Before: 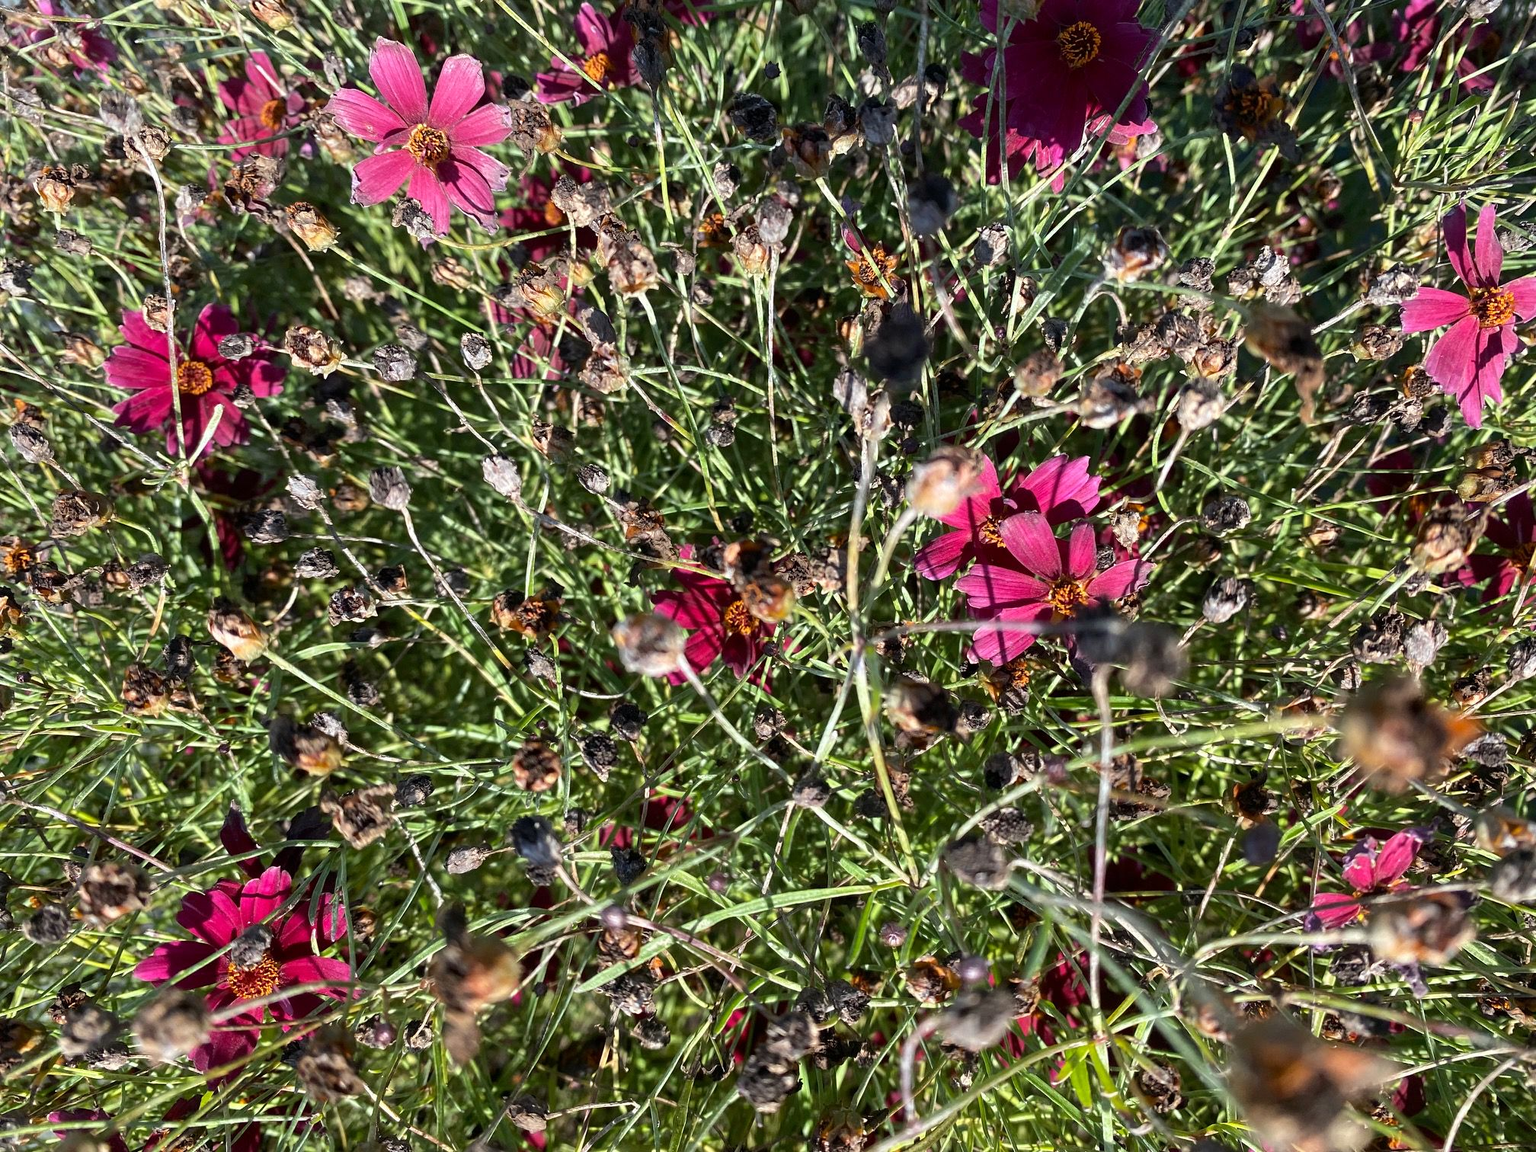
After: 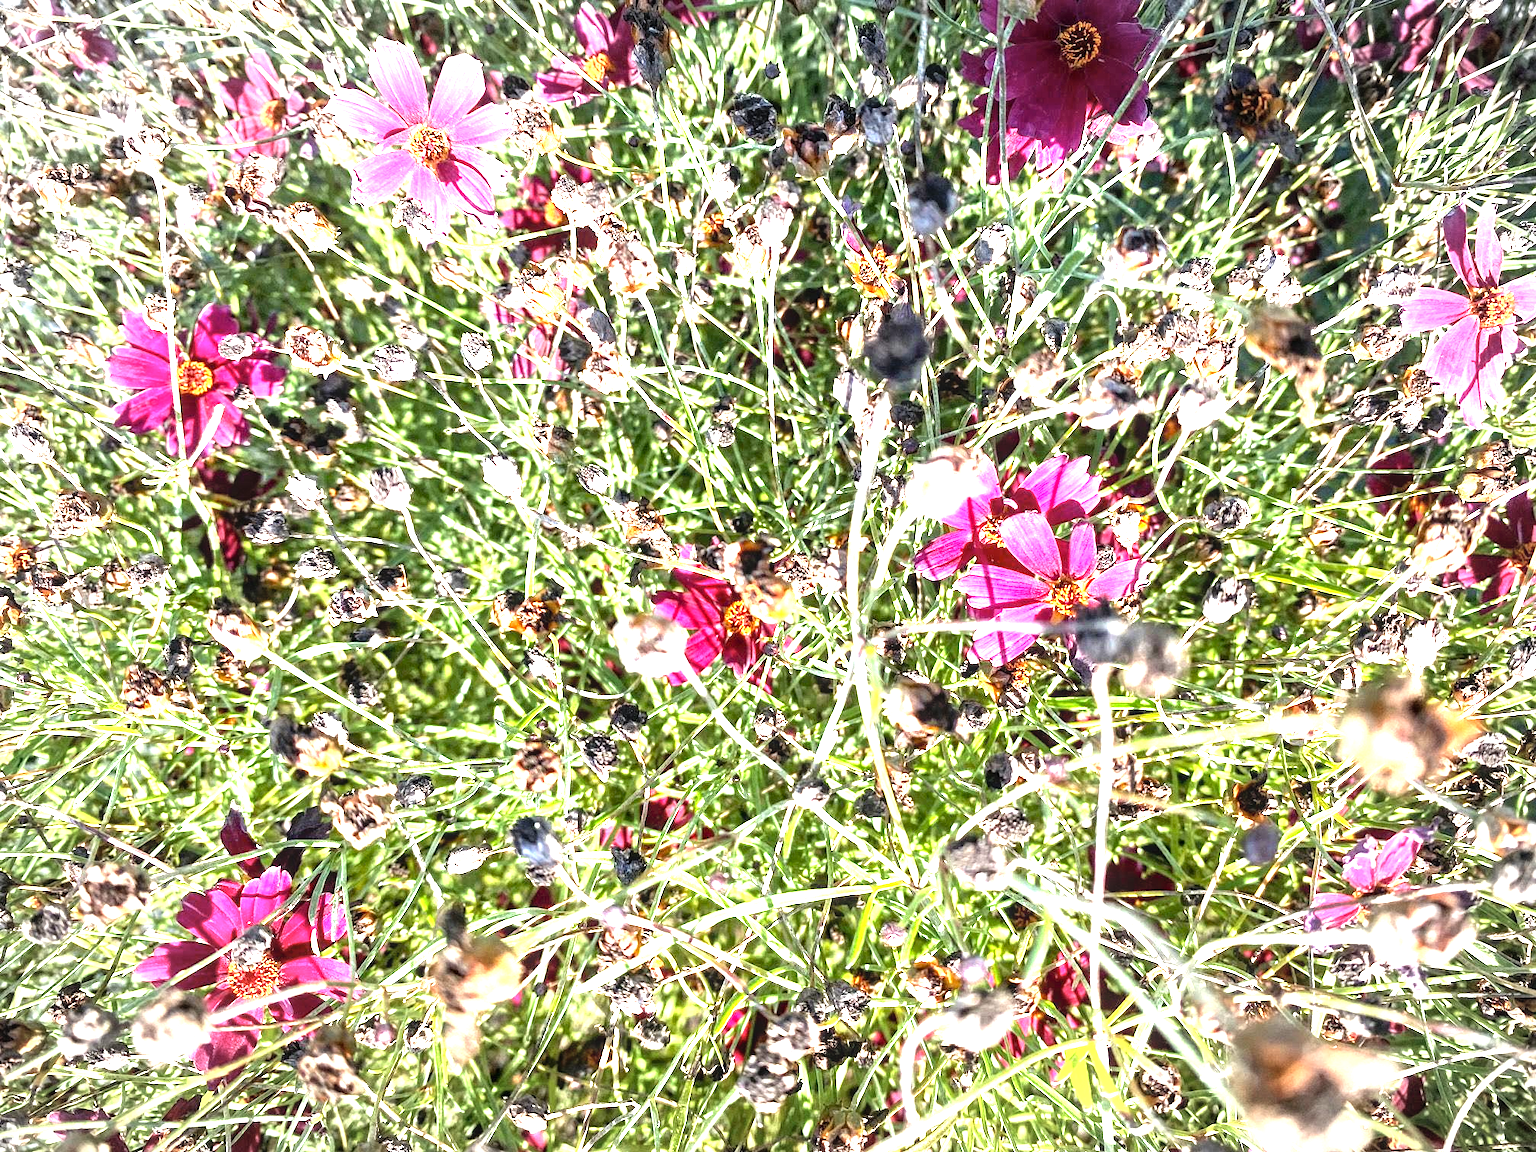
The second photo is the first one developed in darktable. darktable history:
exposure: black level correction 0.001, exposure 1.804 EV, compensate highlight preservation false
vignetting: fall-off radius 68.78%, automatic ratio true
tone equalizer: -8 EV -0.72 EV, -7 EV -0.69 EV, -6 EV -0.56 EV, -5 EV -0.403 EV, -3 EV 0.381 EV, -2 EV 0.6 EV, -1 EV 0.698 EV, +0 EV 0.731 EV
local contrast: on, module defaults
